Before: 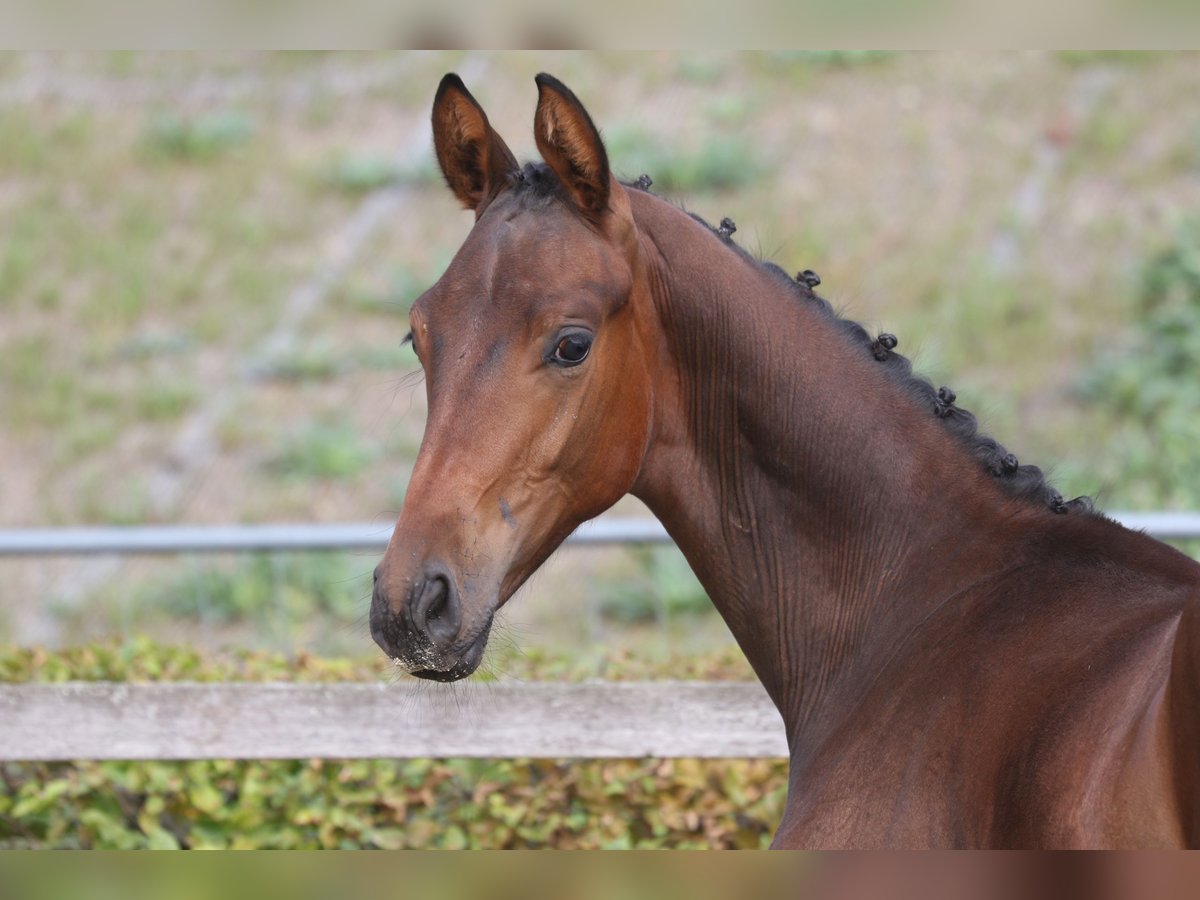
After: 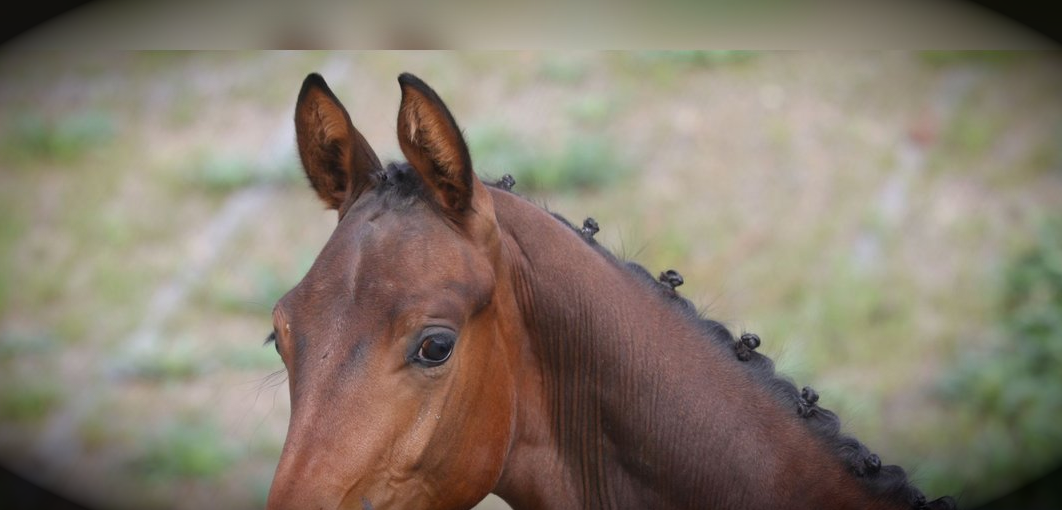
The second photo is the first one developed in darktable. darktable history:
vignetting: brightness -0.987, saturation 0.491, automatic ratio true
crop and rotate: left 11.456%, bottom 43.33%
